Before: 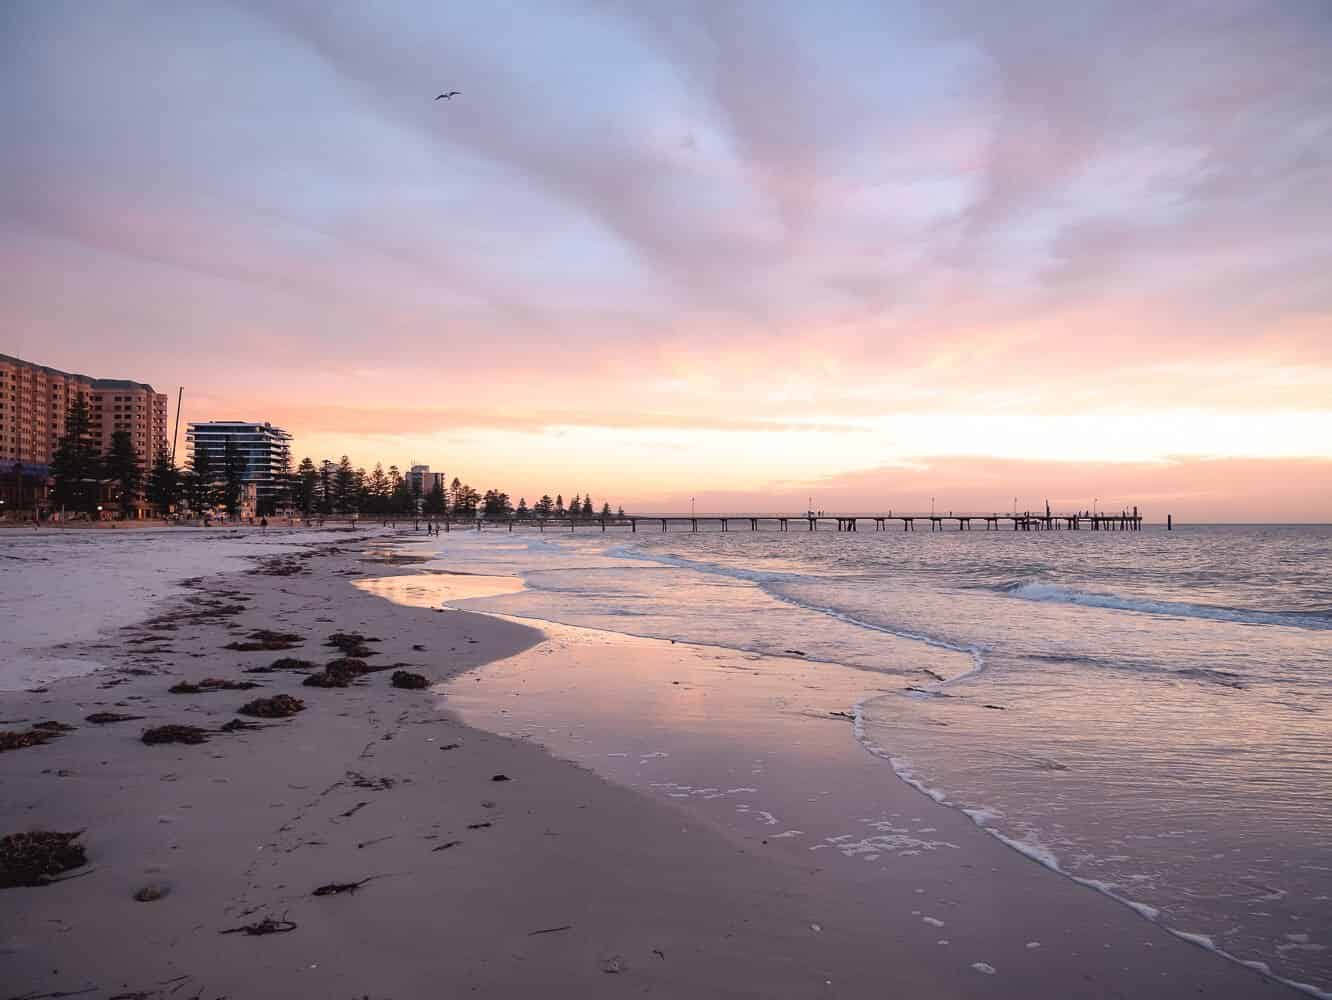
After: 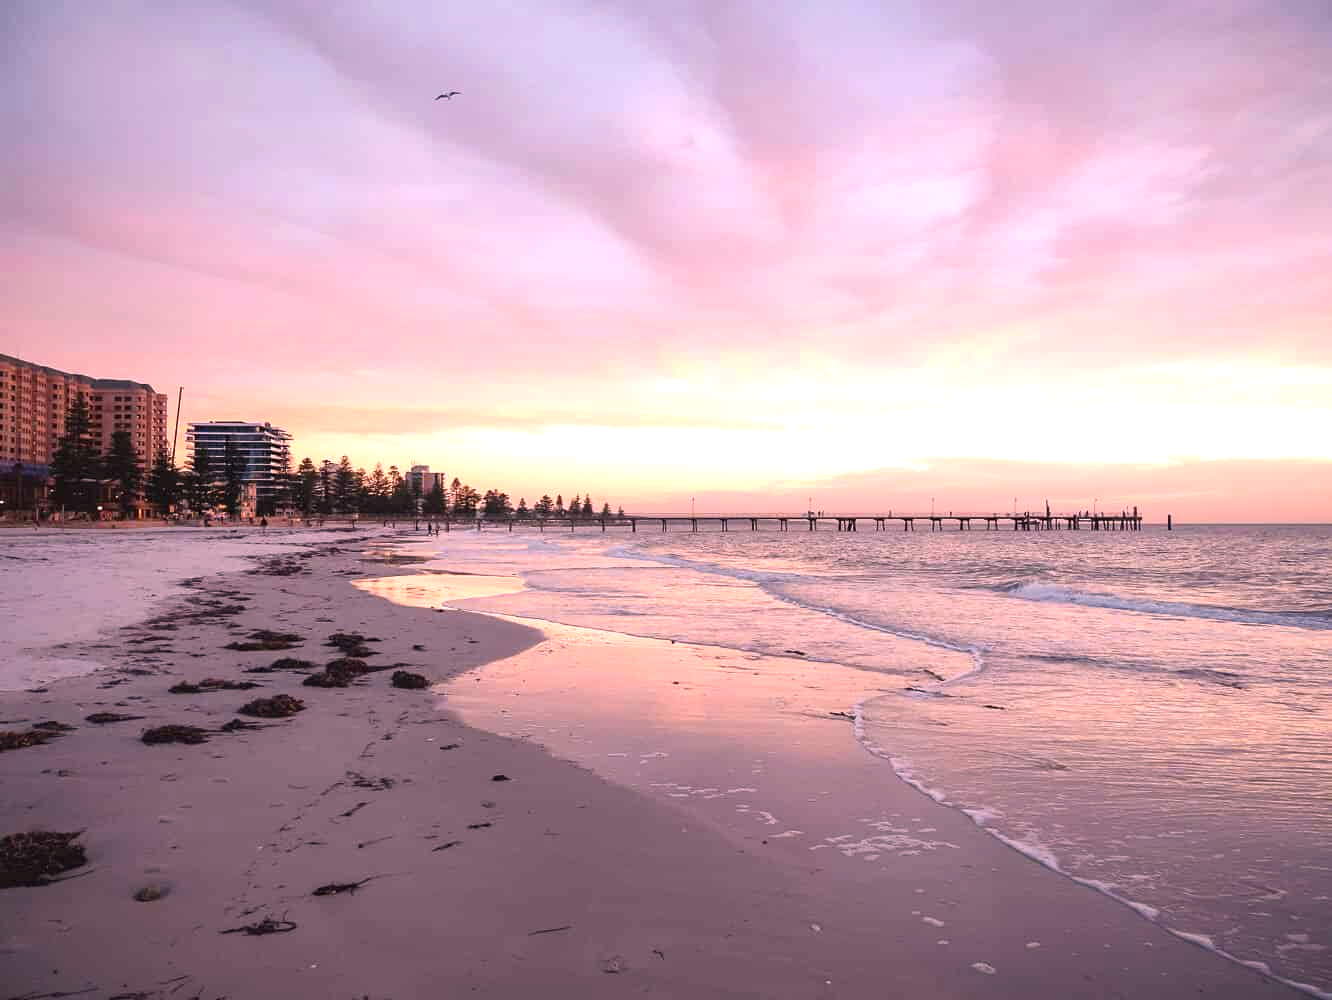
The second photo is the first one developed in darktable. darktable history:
color correction: highlights a* 14.52, highlights b* 4.84
exposure: black level correction 0, exposure 0.5 EV, compensate highlight preservation false
